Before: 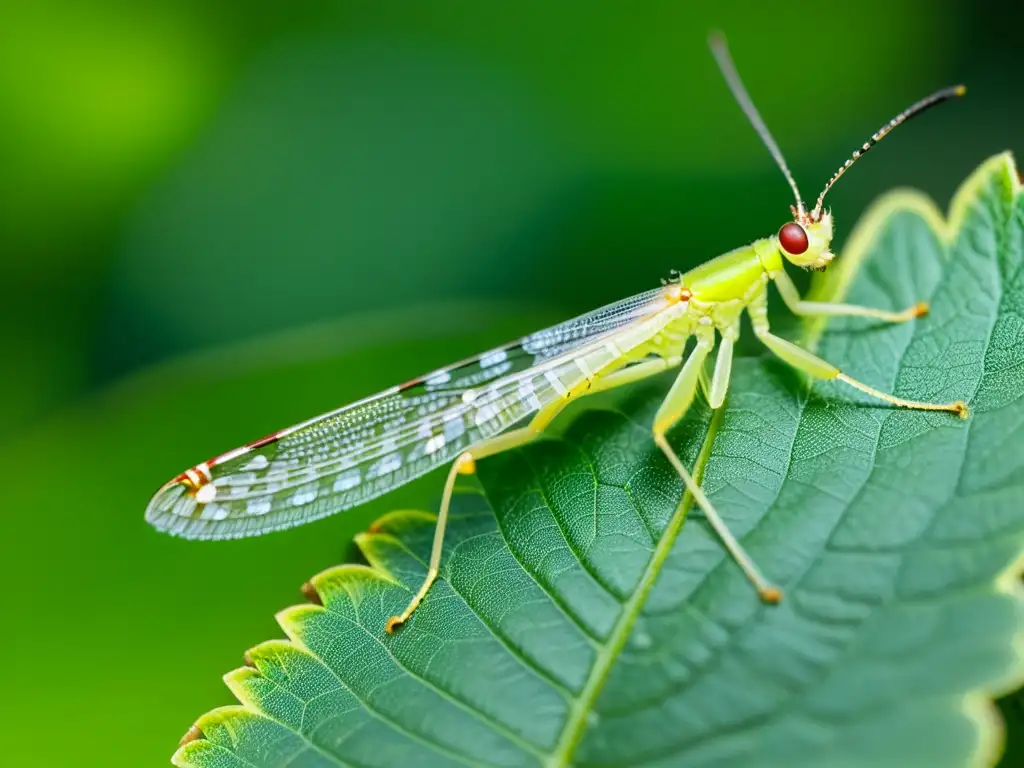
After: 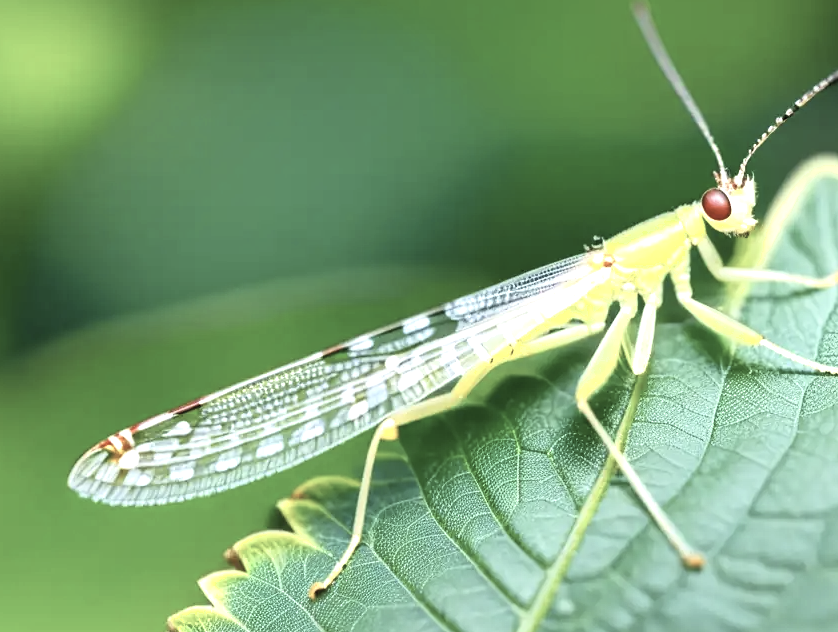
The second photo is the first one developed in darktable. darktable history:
contrast brightness saturation: saturation -0.057
exposure: black level correction 0, exposure 0.696 EV, compensate exposure bias true, compensate highlight preservation false
color correction: highlights b* 0.032, saturation 0.599
shadows and highlights: shadows -0.646, highlights 40.01
crop and rotate: left 7.546%, top 4.525%, right 10.546%, bottom 13.09%
